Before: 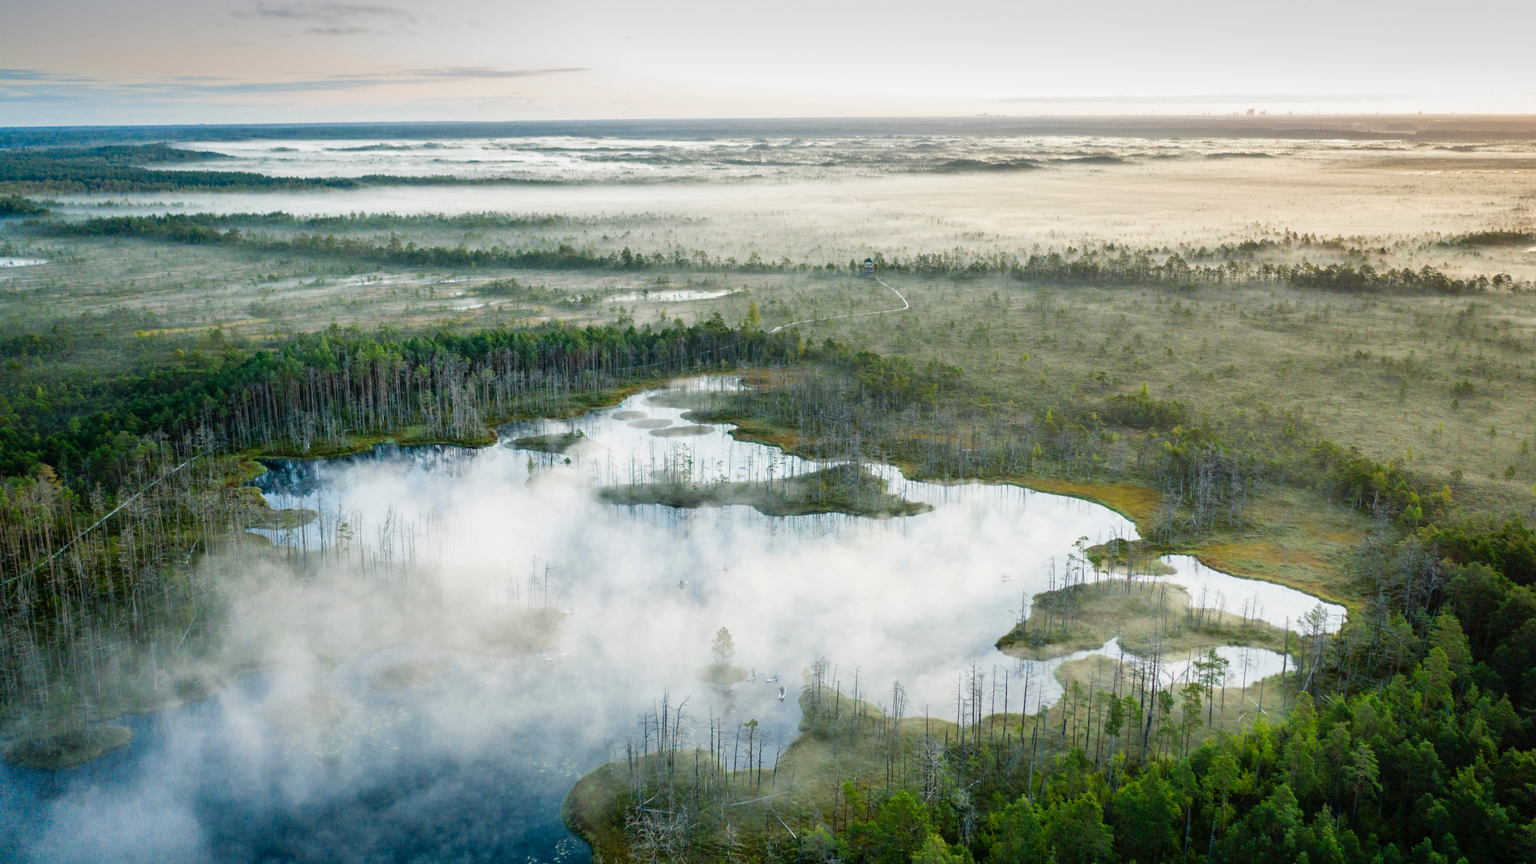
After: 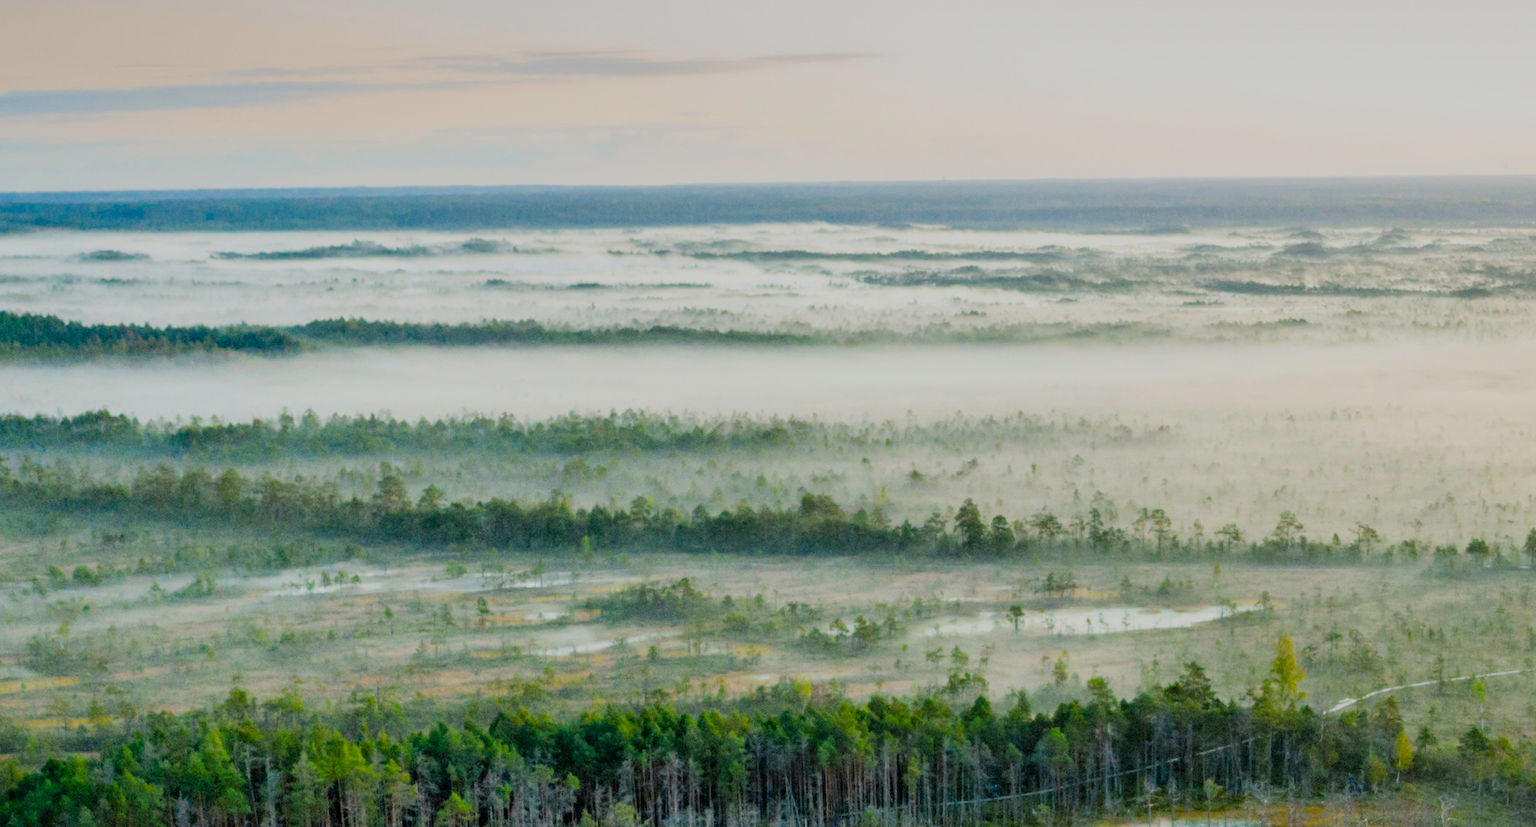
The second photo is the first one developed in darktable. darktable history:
color balance rgb: shadows lift › chroma 0.916%, shadows lift › hue 111.75°, power › chroma 0.288%, power › hue 23.29°, shadows fall-off 101.524%, perceptual saturation grading › global saturation 41.522%, mask middle-gray fulcrum 22.89%
crop: left 15.535%, top 5.458%, right 44.401%, bottom 56.157%
filmic rgb: black relative exposure -7.32 EV, white relative exposure 5.07 EV, hardness 3.2, color science v6 (2022)
